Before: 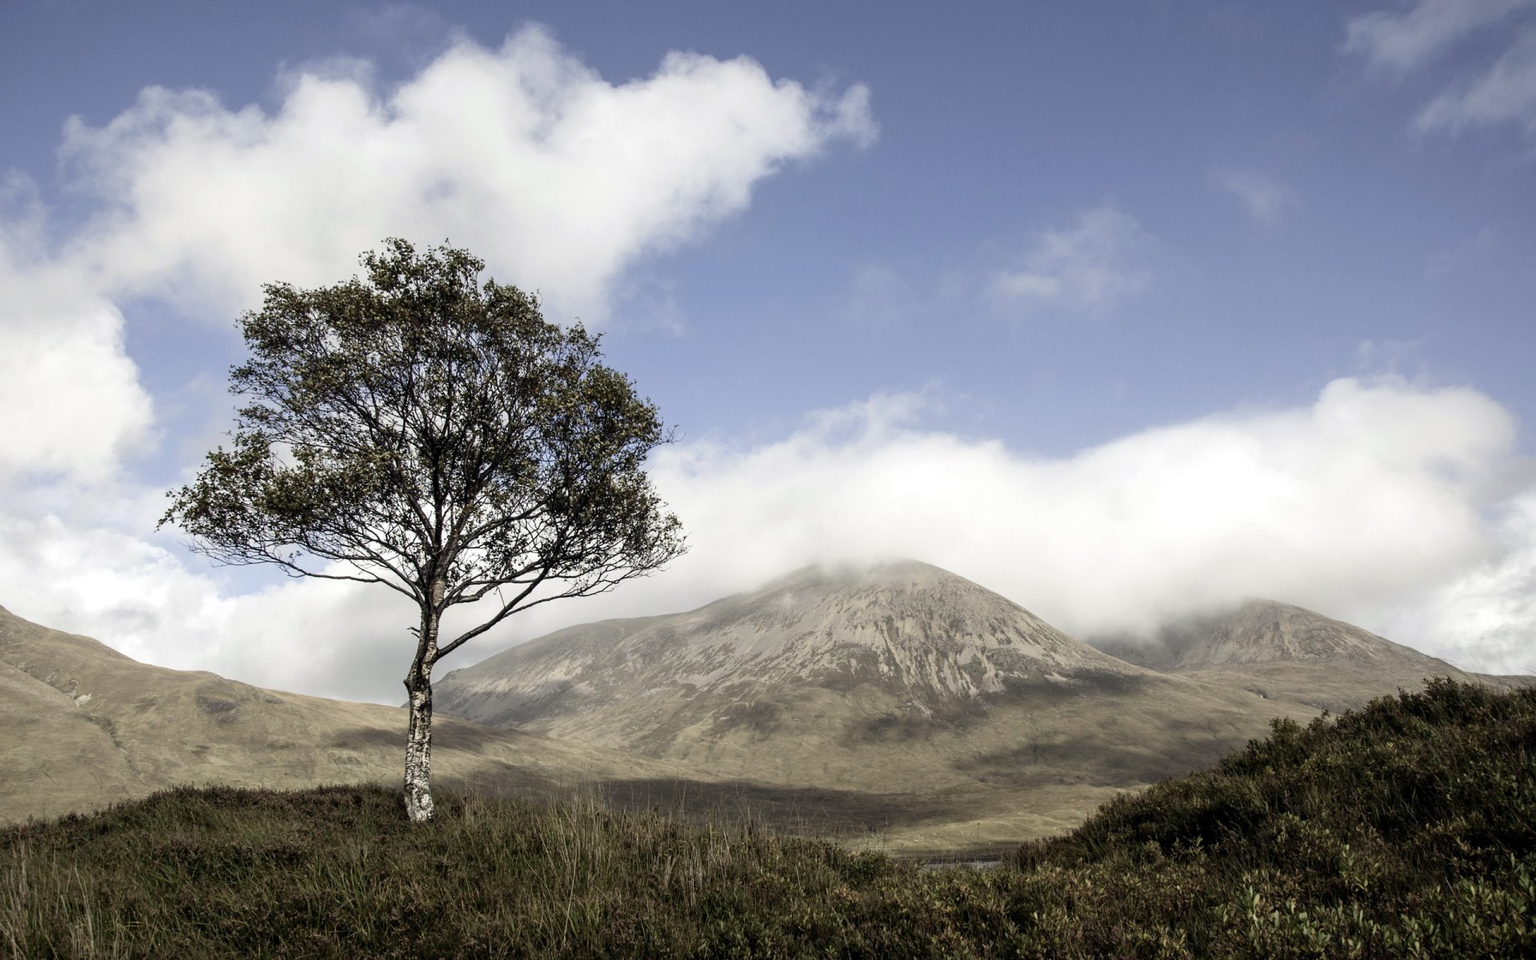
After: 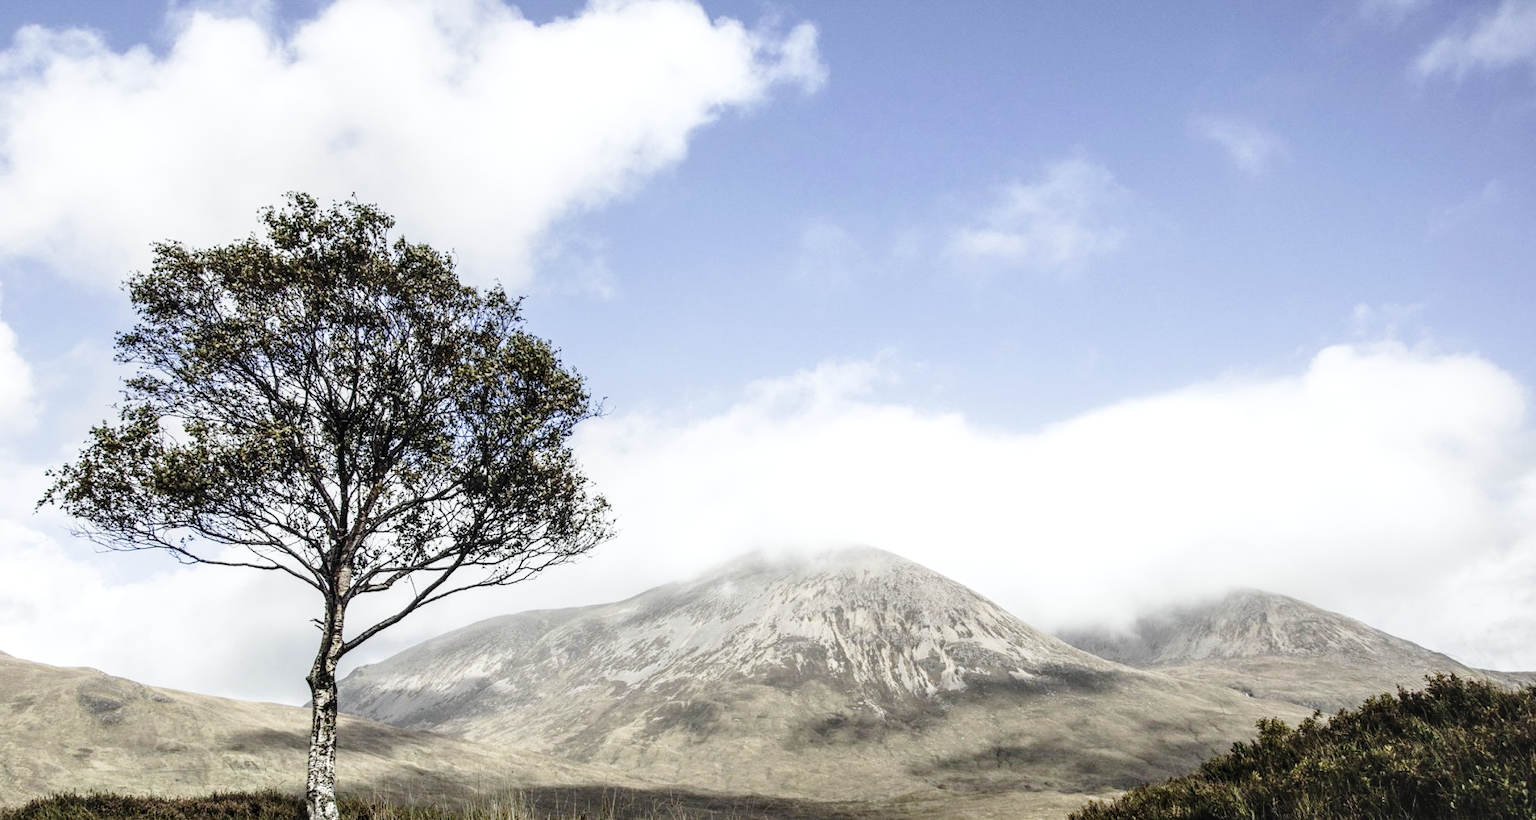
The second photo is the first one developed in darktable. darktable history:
white balance: red 0.976, blue 1.04
local contrast: on, module defaults
crop: left 8.155%, top 6.611%, bottom 15.385%
base curve: curves: ch0 [(0, 0) (0.028, 0.03) (0.121, 0.232) (0.46, 0.748) (0.859, 0.968) (1, 1)], preserve colors none
